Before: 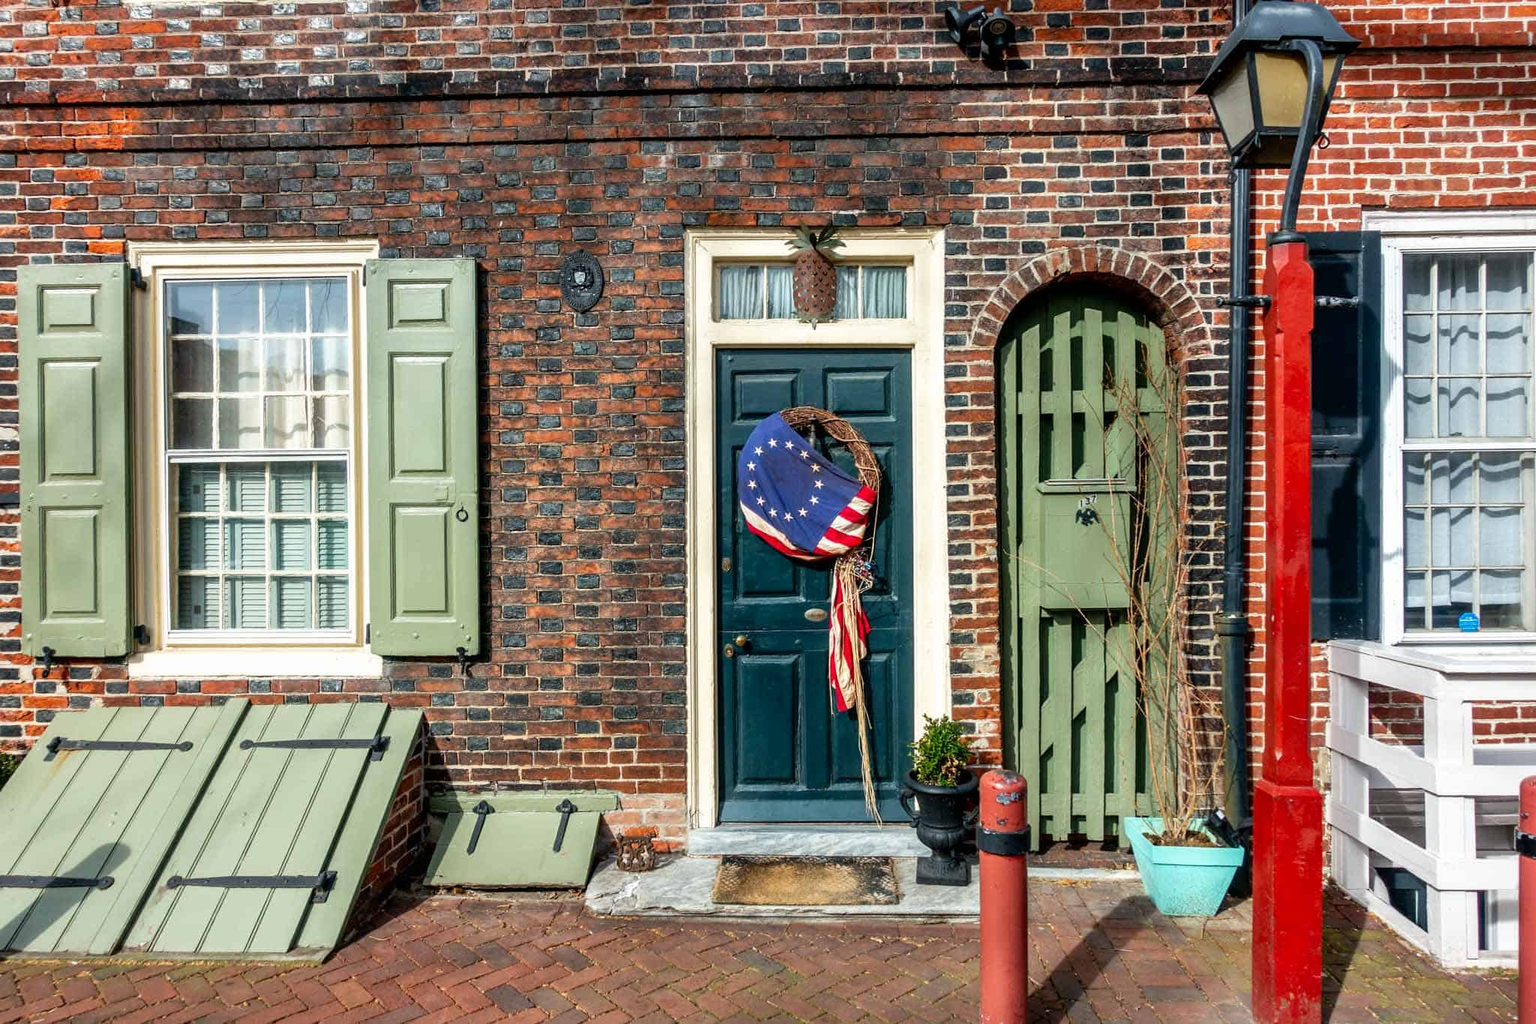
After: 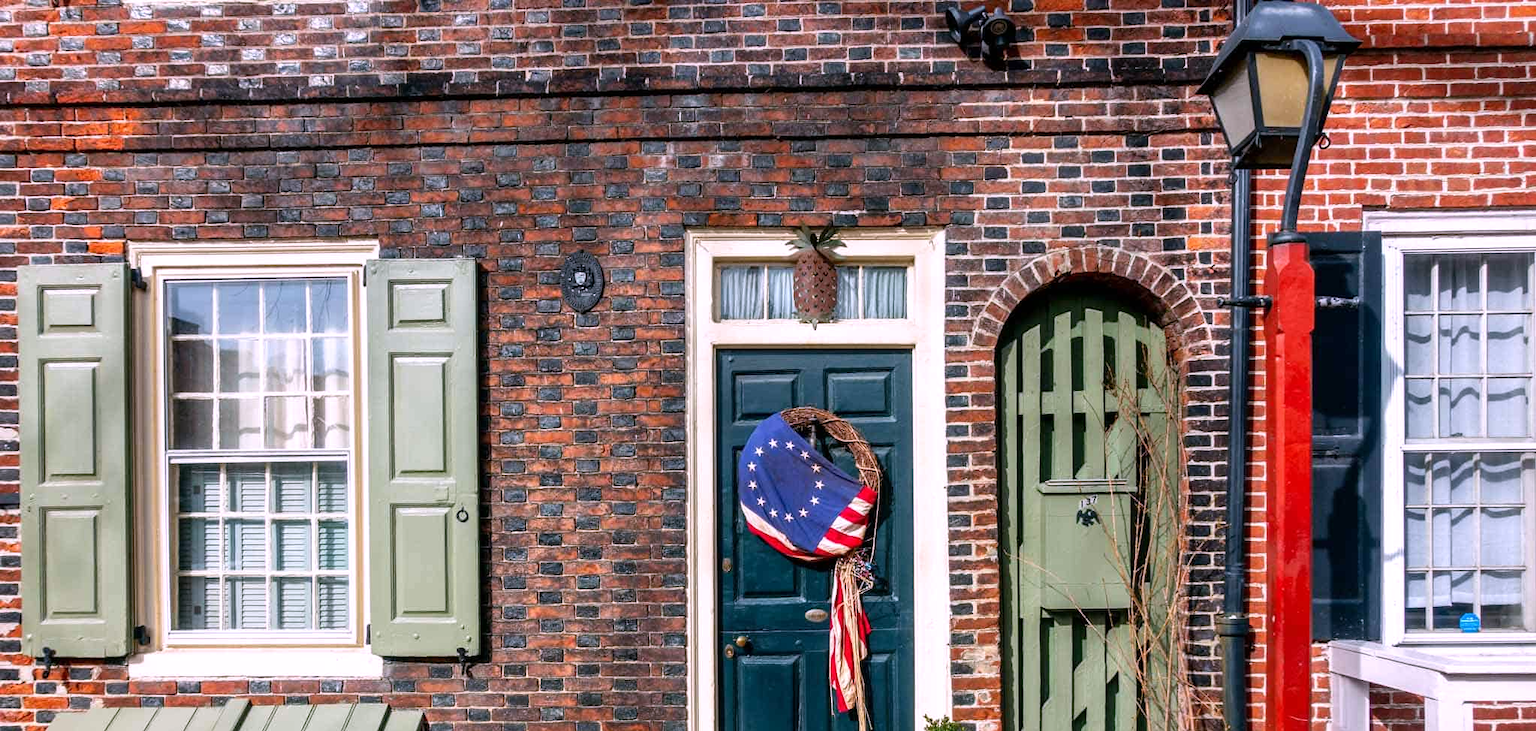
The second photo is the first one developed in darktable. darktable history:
white balance: red 1.066, blue 1.119
crop: bottom 28.576%
